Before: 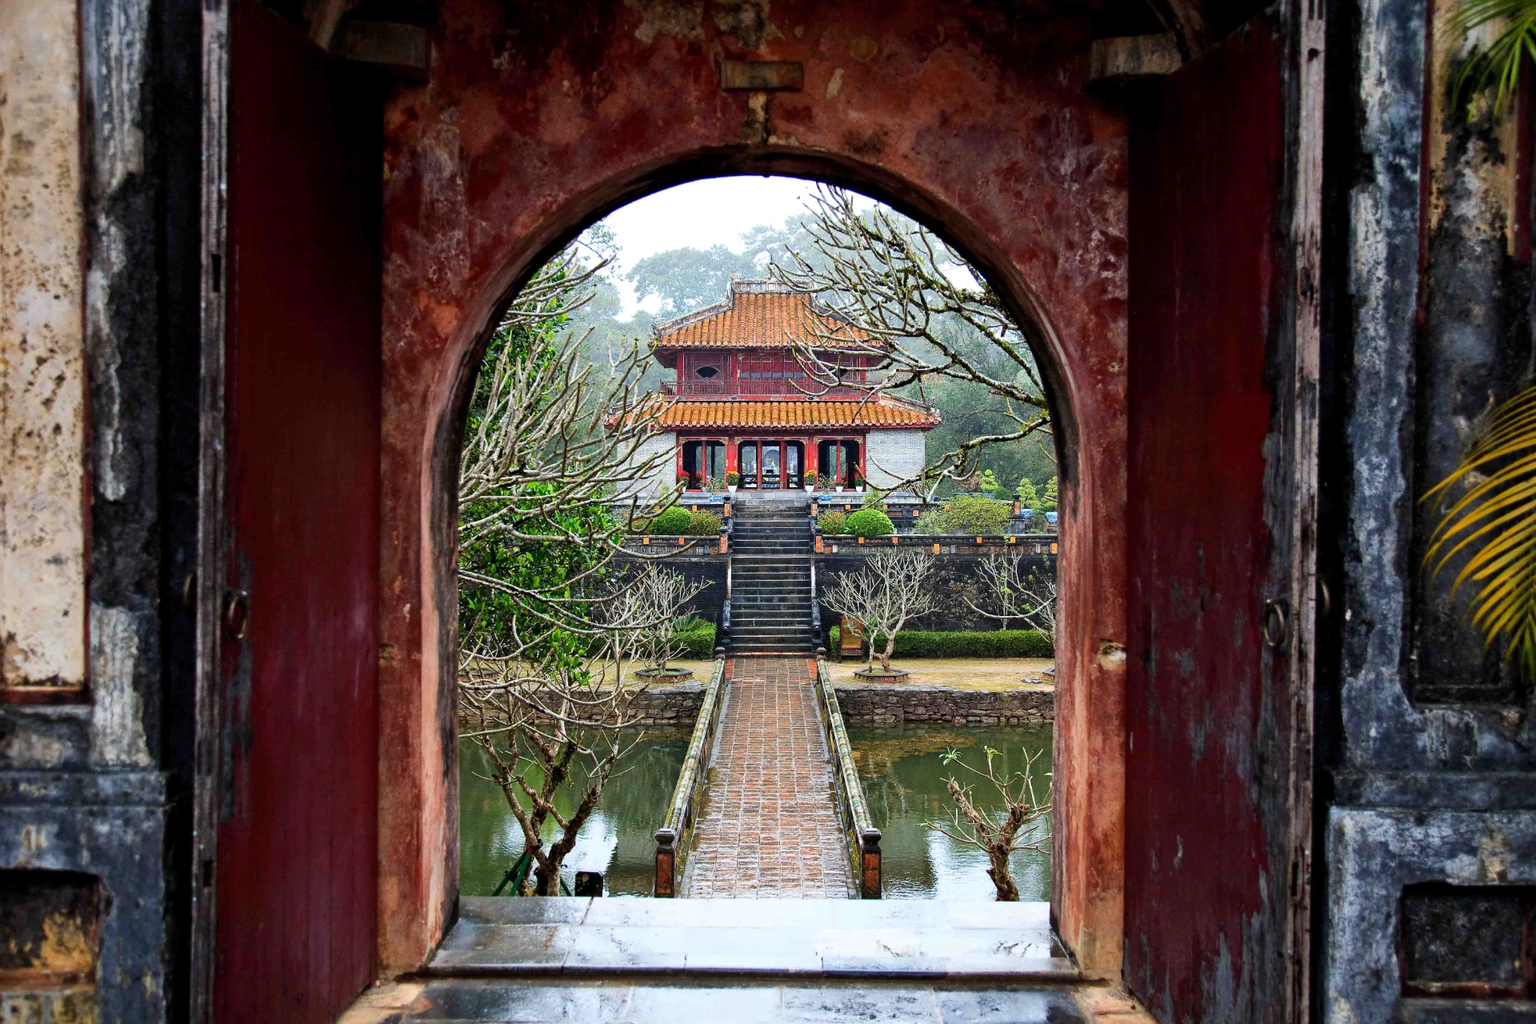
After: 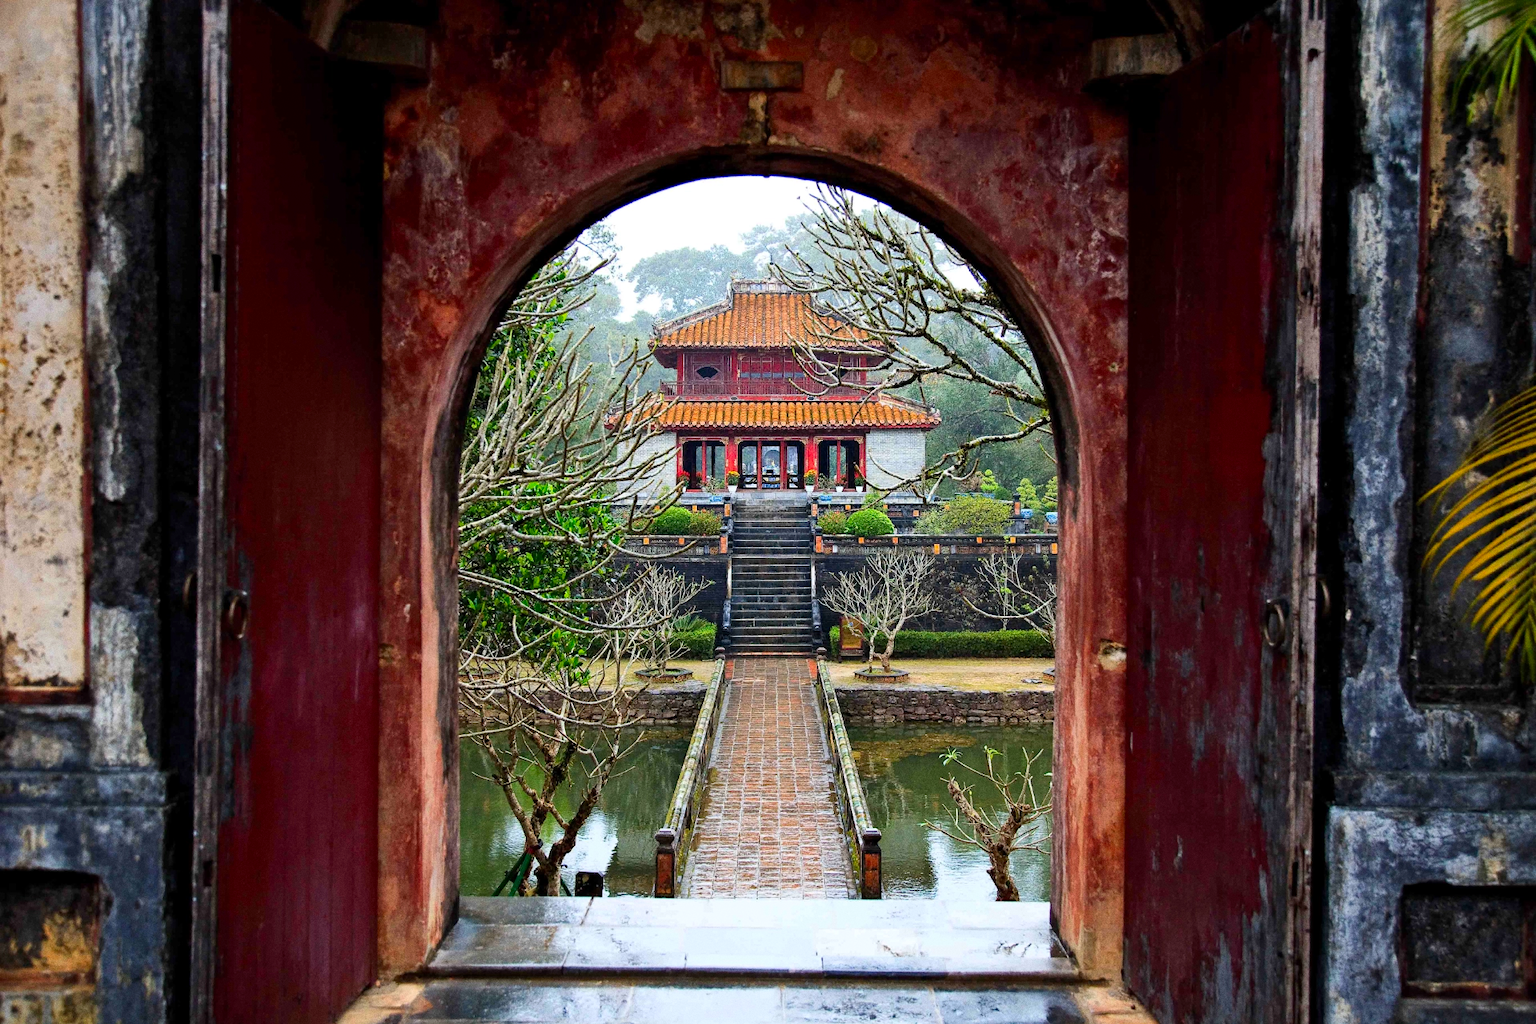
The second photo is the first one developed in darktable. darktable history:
grain: coarseness 0.47 ISO
contrast brightness saturation: contrast 0.04, saturation 0.16
